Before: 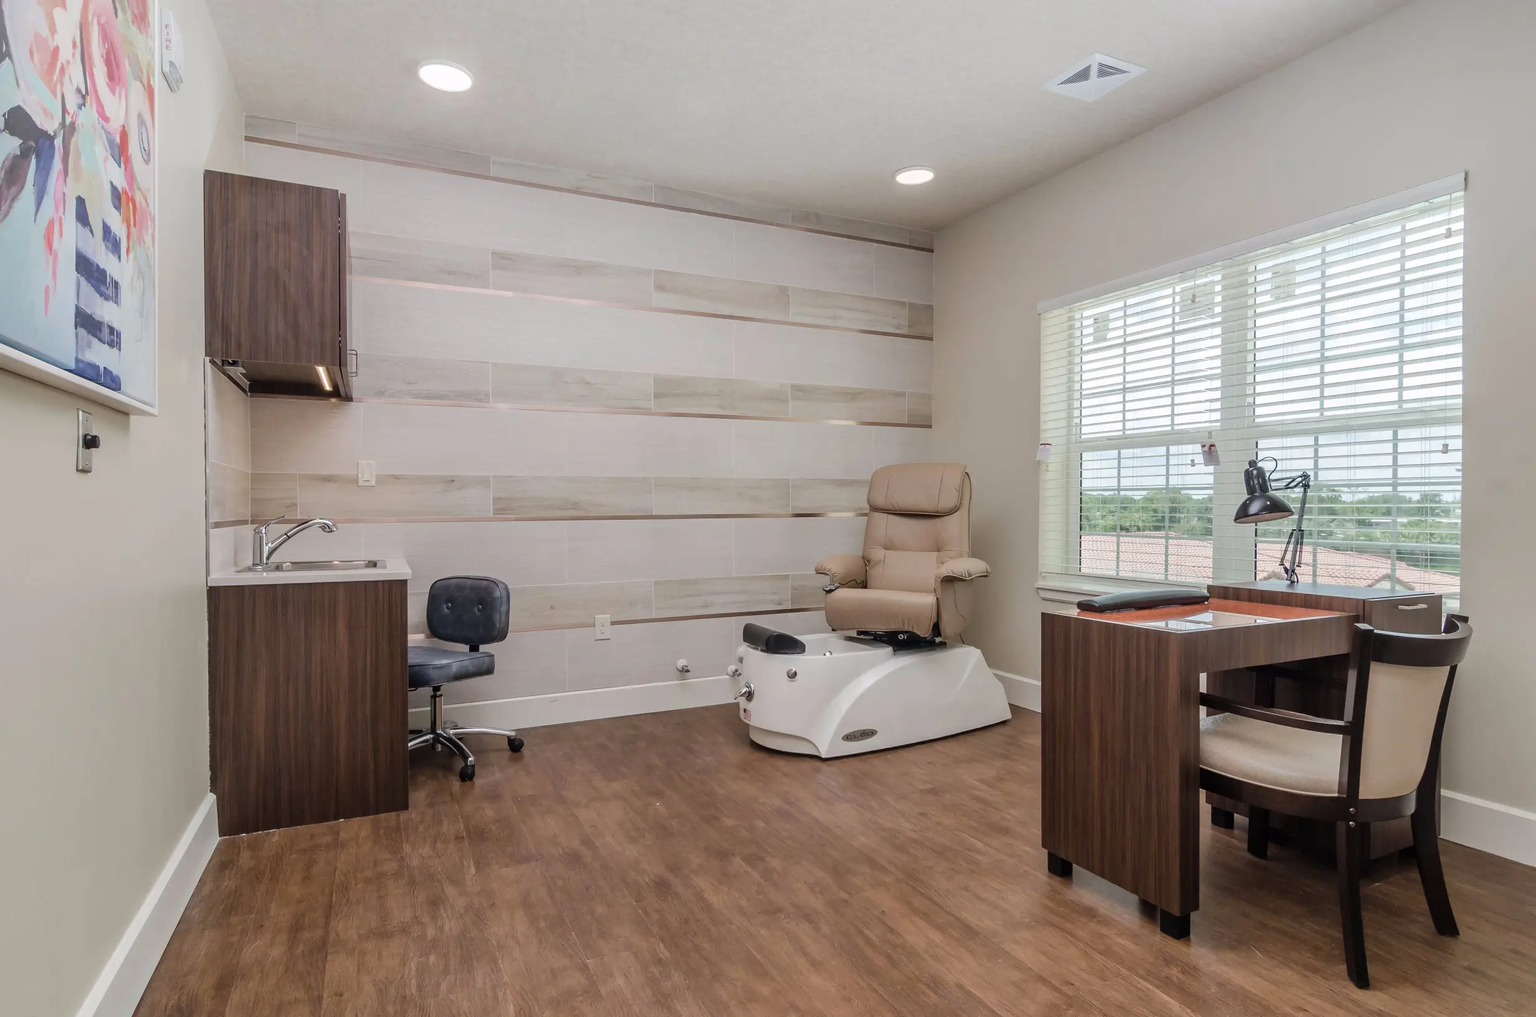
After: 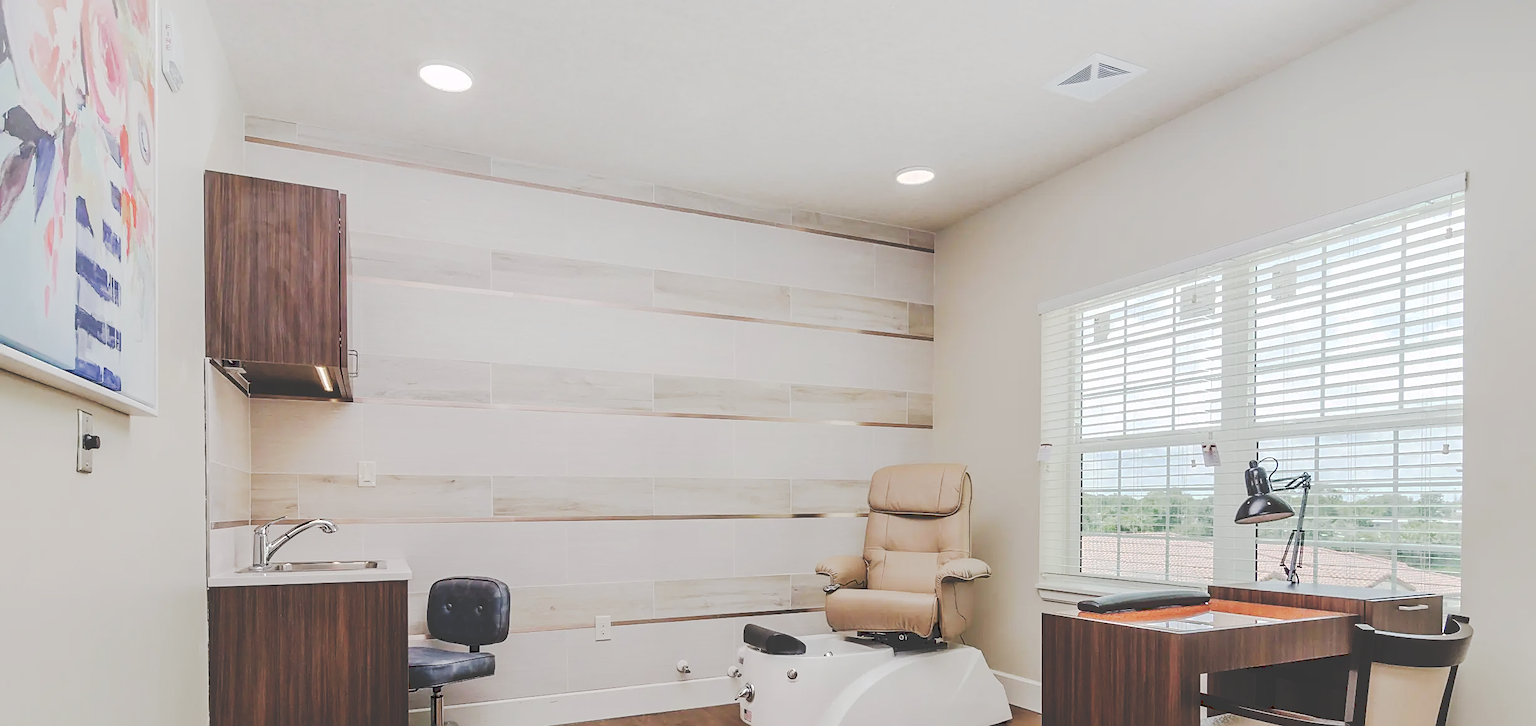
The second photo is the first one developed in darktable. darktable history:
crop: bottom 28.576%
levels: levels [0, 0.498, 0.996]
tone curve: curves: ch0 [(0, 0) (0.003, 0.219) (0.011, 0.219) (0.025, 0.223) (0.044, 0.226) (0.069, 0.232) (0.1, 0.24) (0.136, 0.245) (0.177, 0.257) (0.224, 0.281) (0.277, 0.324) (0.335, 0.392) (0.399, 0.484) (0.468, 0.585) (0.543, 0.672) (0.623, 0.741) (0.709, 0.788) (0.801, 0.835) (0.898, 0.878) (1, 1)], preserve colors none
sharpen: on, module defaults
